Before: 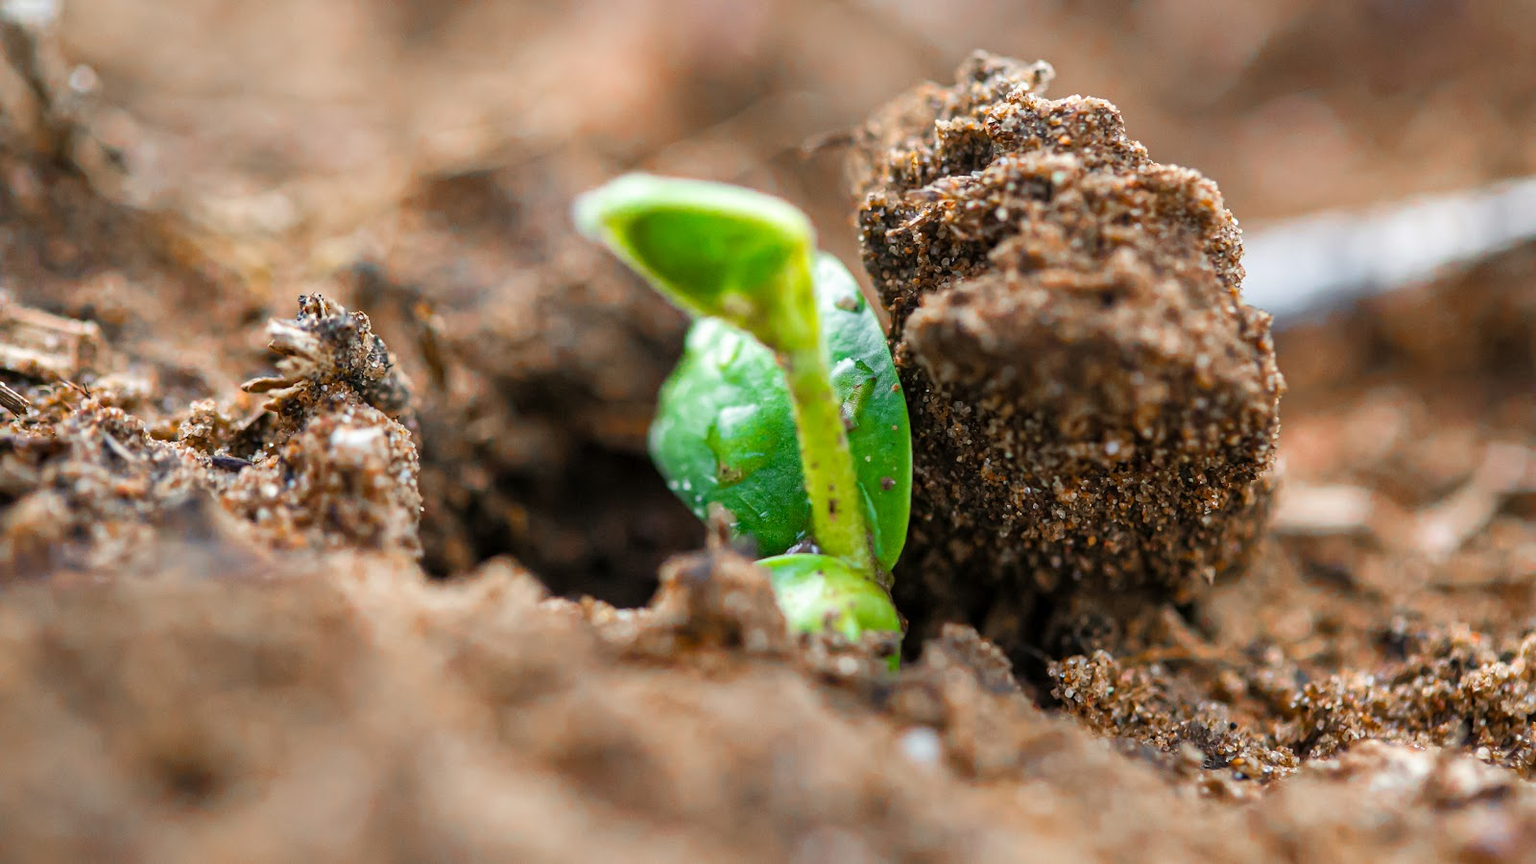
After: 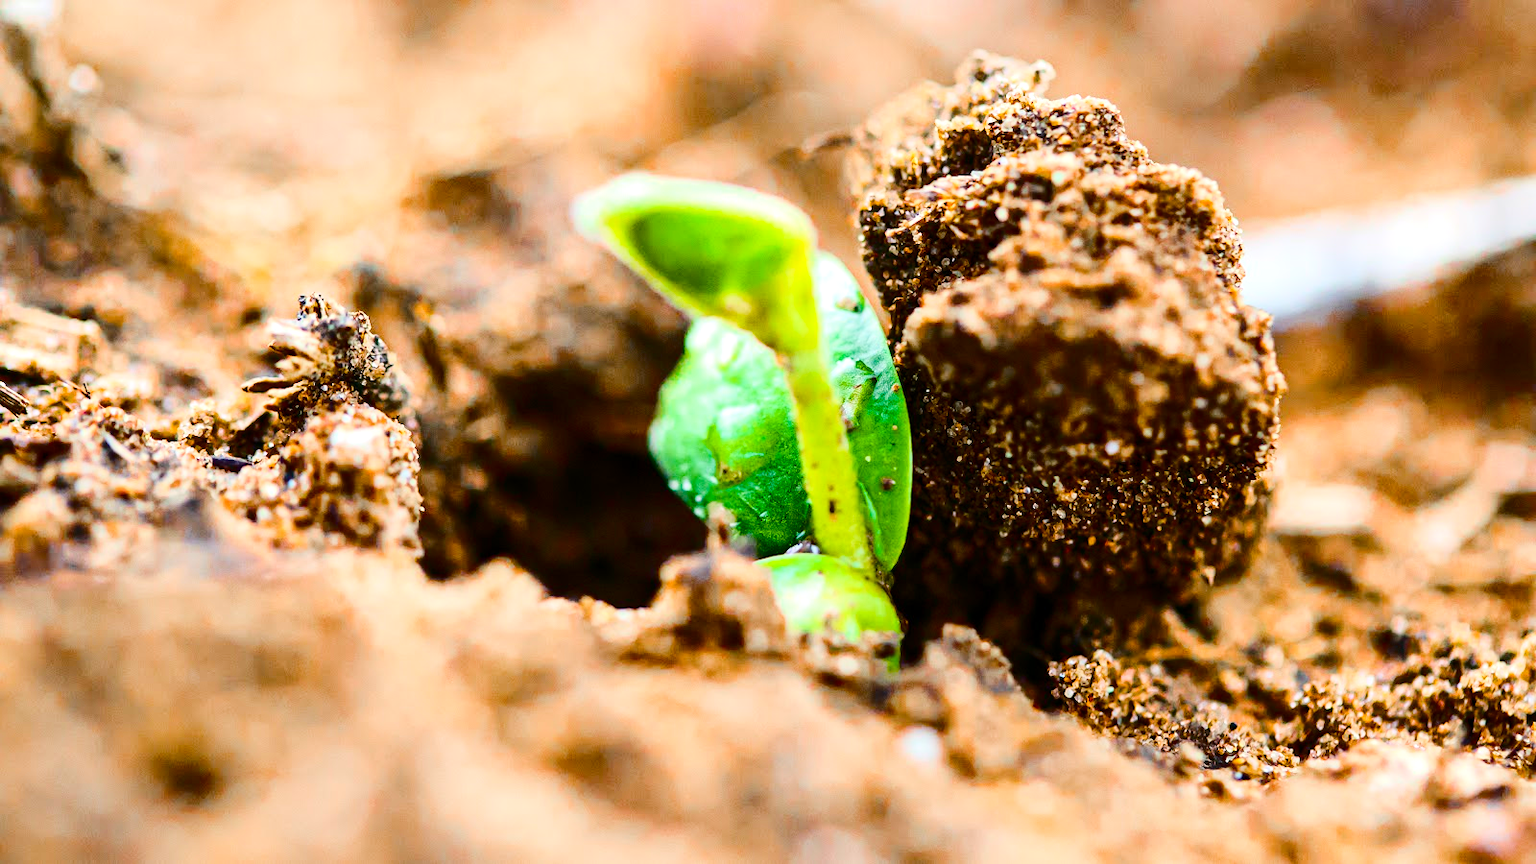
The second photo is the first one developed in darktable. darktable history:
tone curve: curves: ch0 [(0, 0) (0.179, 0.073) (0.265, 0.147) (0.463, 0.553) (0.51, 0.635) (0.716, 0.863) (1, 0.997)], color space Lab, independent channels, preserve colors none
exposure: exposure 0.362 EV, compensate exposure bias true, compensate highlight preservation false
color balance rgb: power › hue 62.49°, perceptual saturation grading › global saturation 56.066%, perceptual saturation grading › highlights -50.24%, perceptual saturation grading › mid-tones 40.652%, perceptual saturation grading › shadows 30.123%, global vibrance 14.637%
